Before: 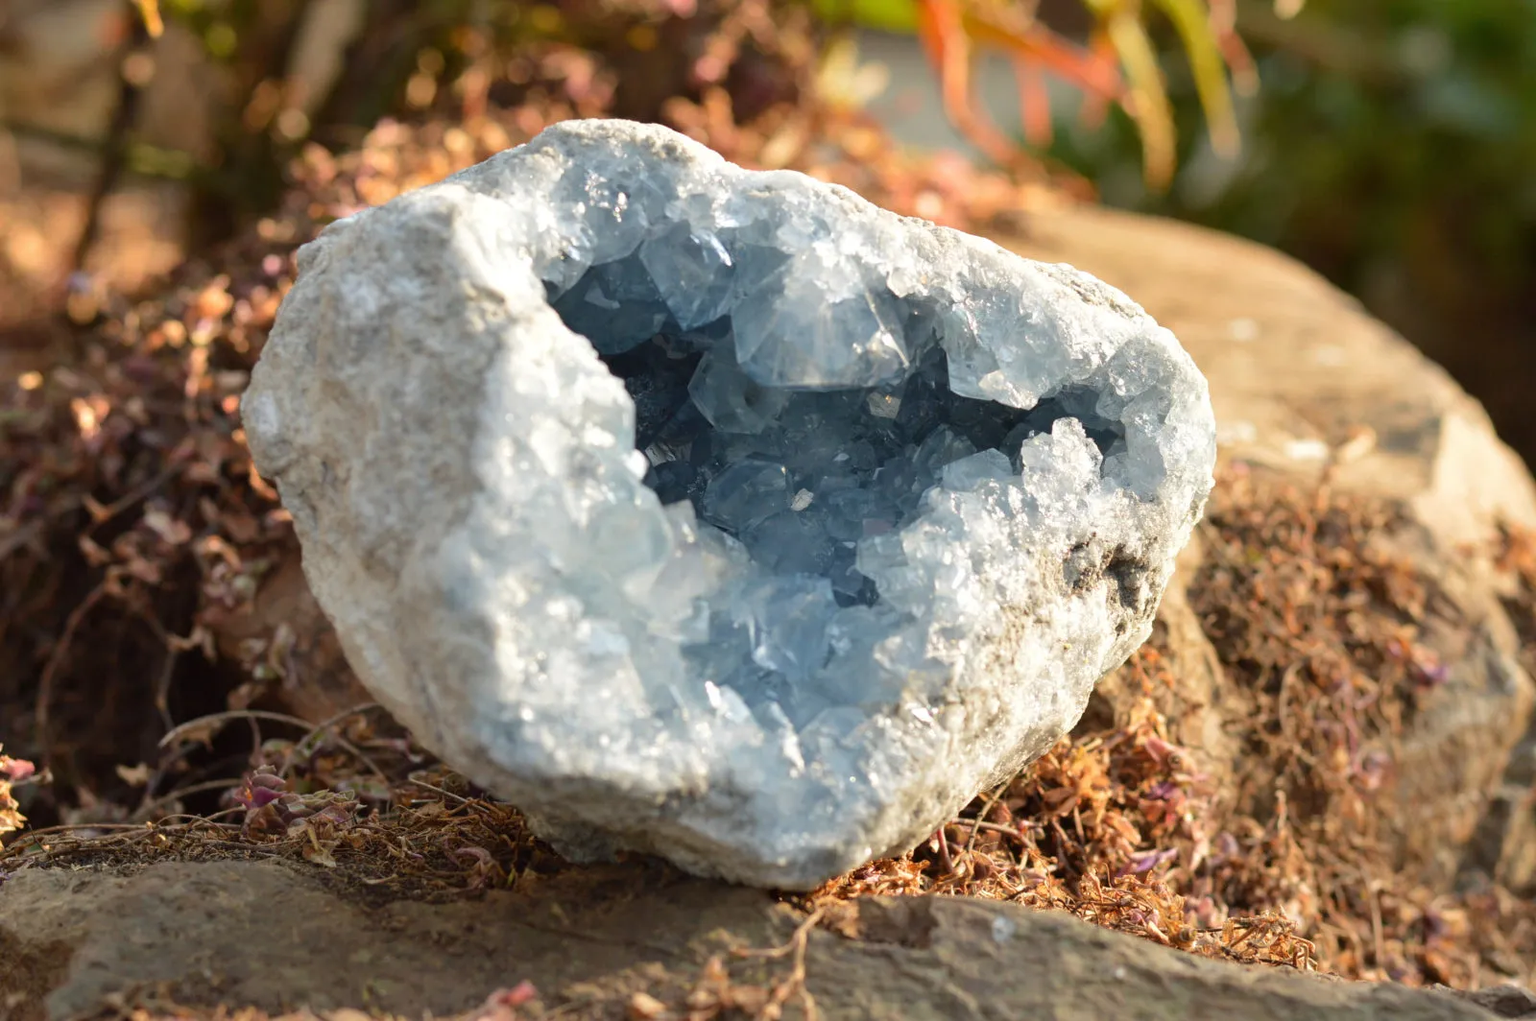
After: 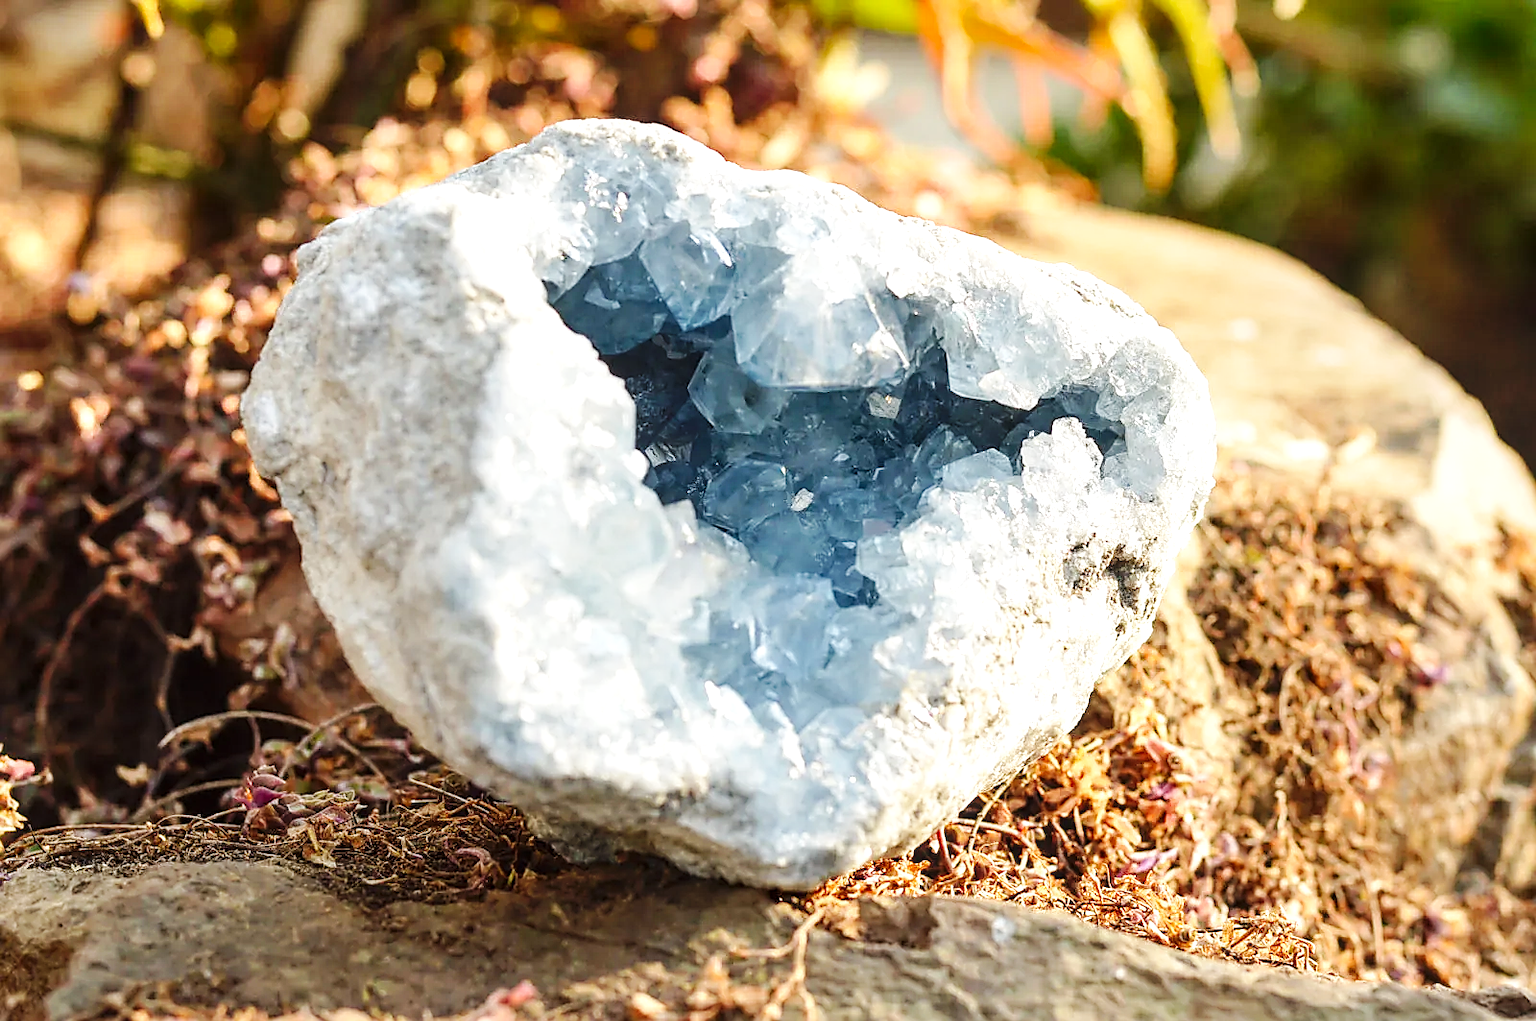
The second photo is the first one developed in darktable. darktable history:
sharpen: radius 1.37, amount 1.268, threshold 0.771
local contrast: on, module defaults
color correction: highlights b* -0.011
exposure: black level correction 0, exposure 0.5 EV, compensate highlight preservation false
base curve: curves: ch0 [(0, 0) (0.032, 0.025) (0.121, 0.166) (0.206, 0.329) (0.605, 0.79) (1, 1)], preserve colors none
